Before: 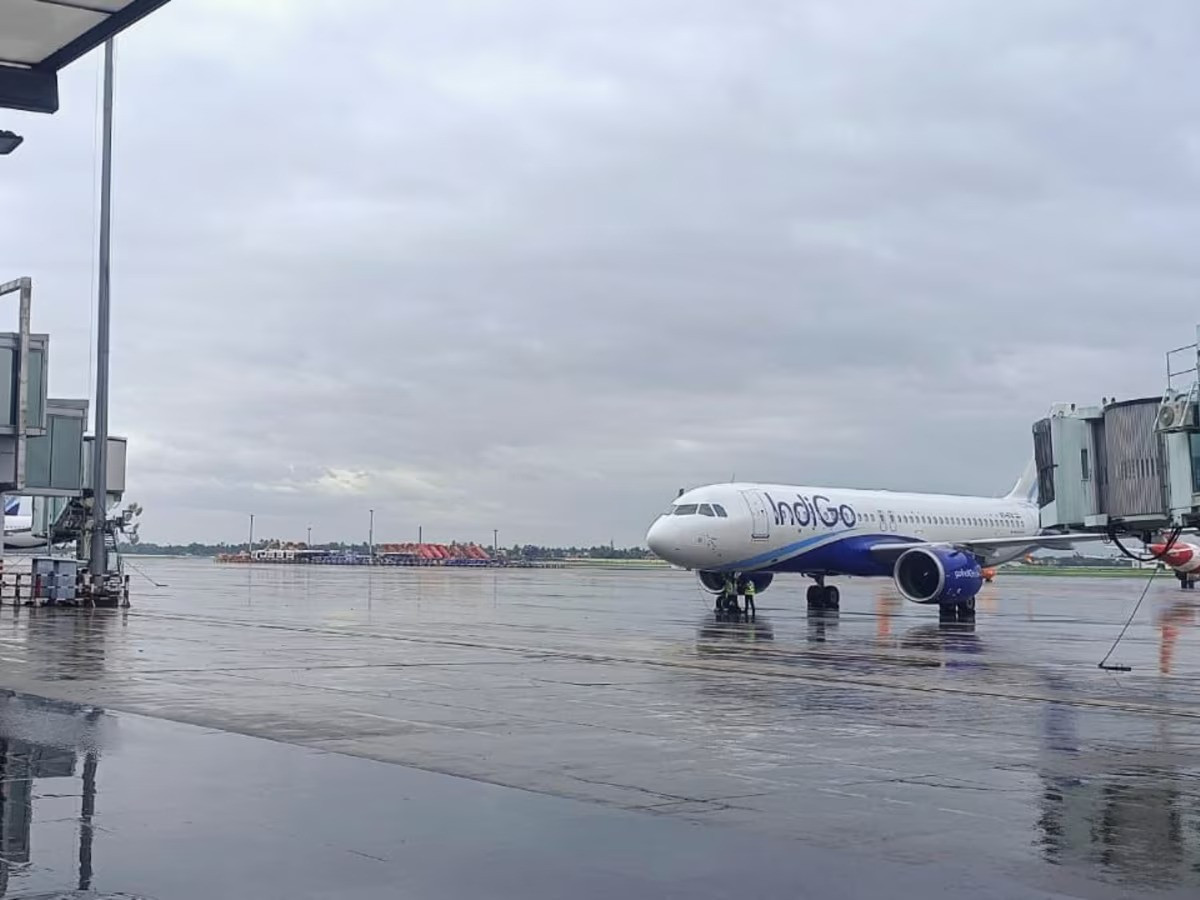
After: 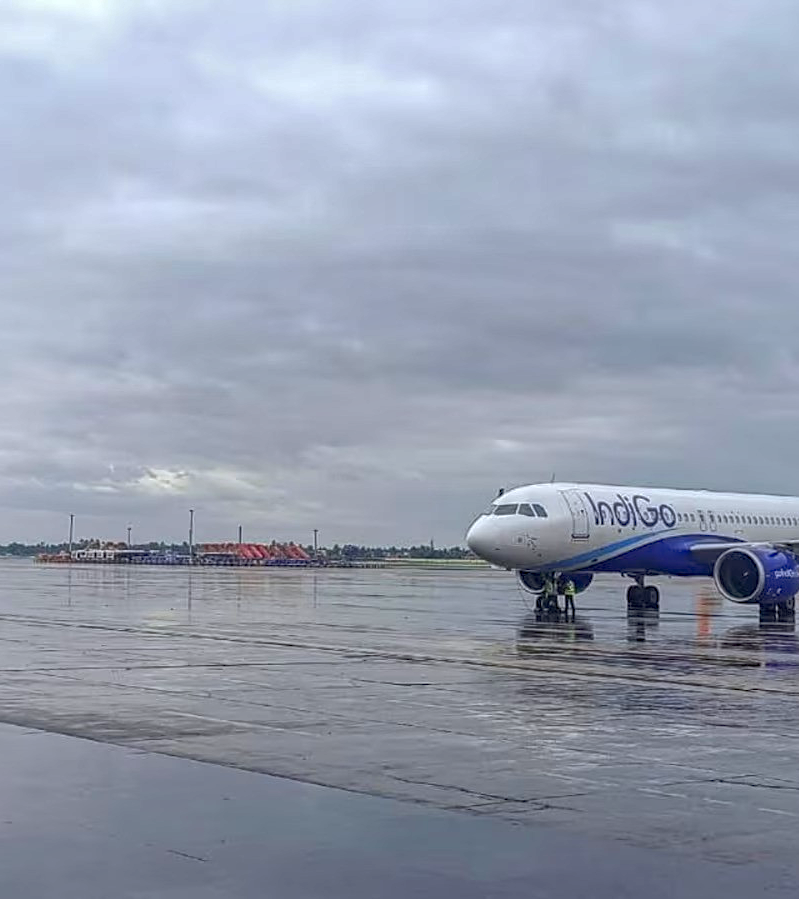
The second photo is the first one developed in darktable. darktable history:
crop and rotate: left 15.055%, right 18.278%
shadows and highlights: on, module defaults
sharpen: amount 0.2
haze removal: compatibility mode true, adaptive false
local contrast: highlights 0%, shadows 0%, detail 133%
white balance: red 0.988, blue 1.017
